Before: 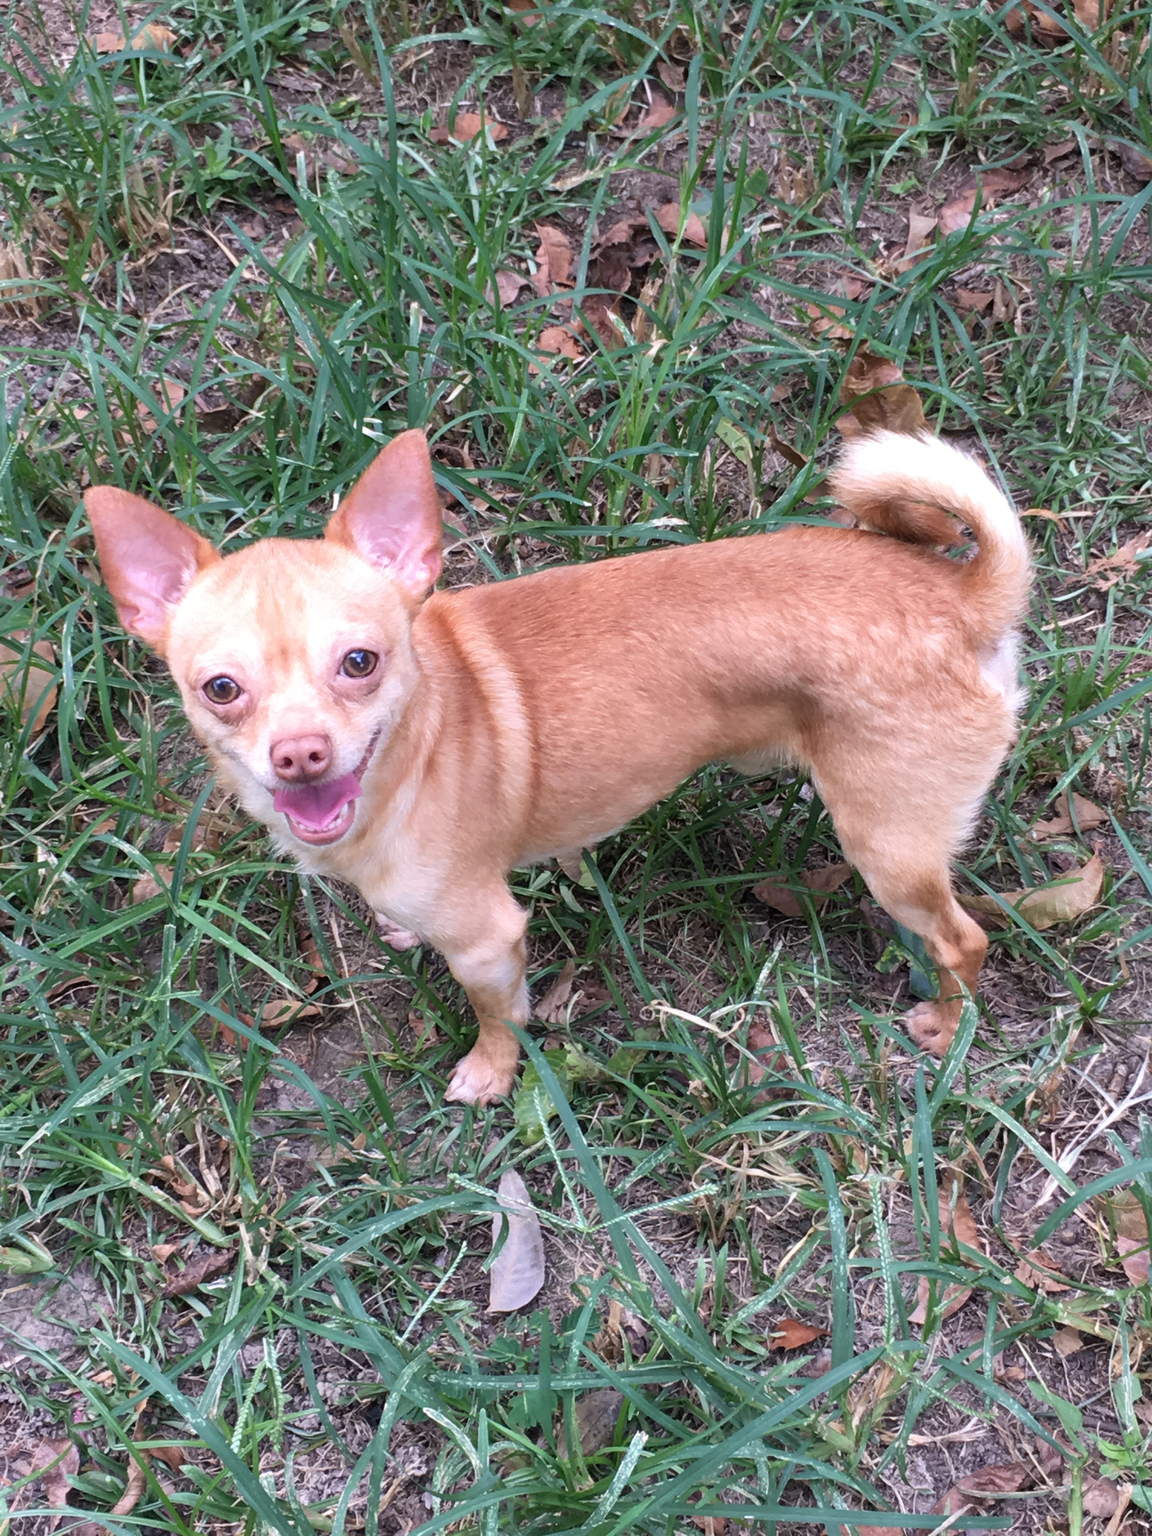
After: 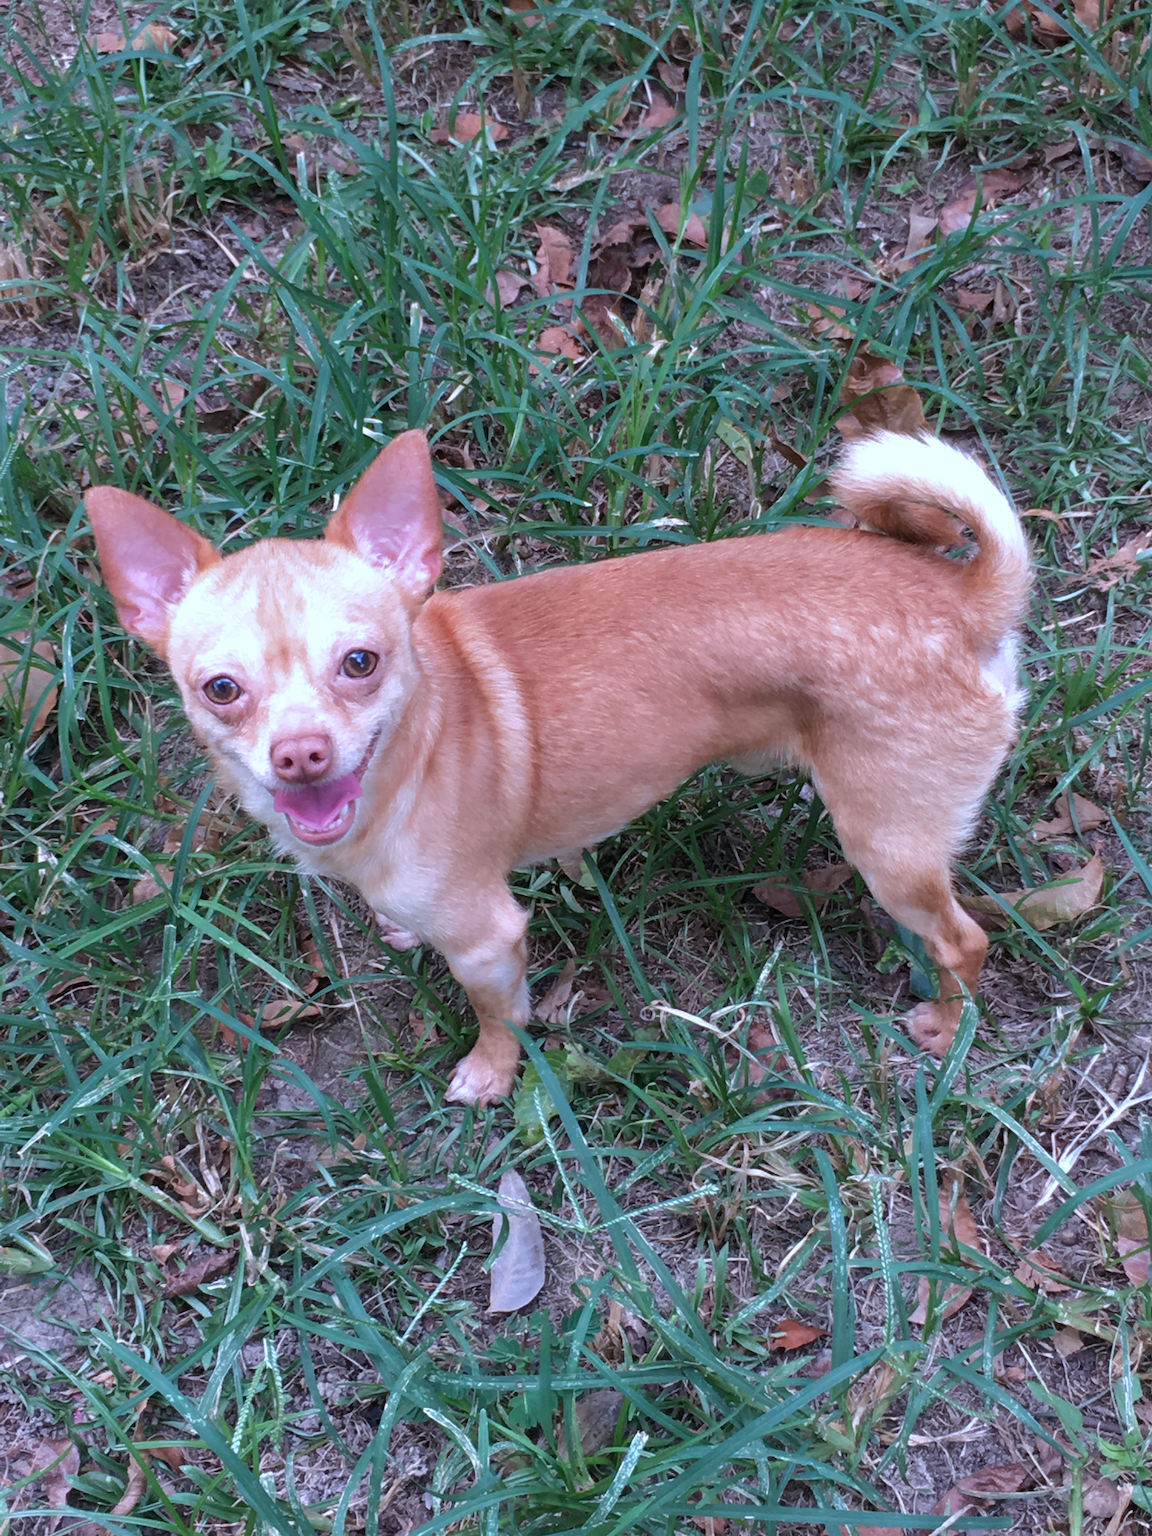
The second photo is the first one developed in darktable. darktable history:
color correction: highlights a* -2.33, highlights b* -18.46
tone curve: curves: ch0 [(0, 0) (0.568, 0.517) (0.8, 0.717) (1, 1)], color space Lab, independent channels, preserve colors none
vignetting: fall-off start 115.86%, fall-off radius 58.94%, center (-0.032, -0.041)
